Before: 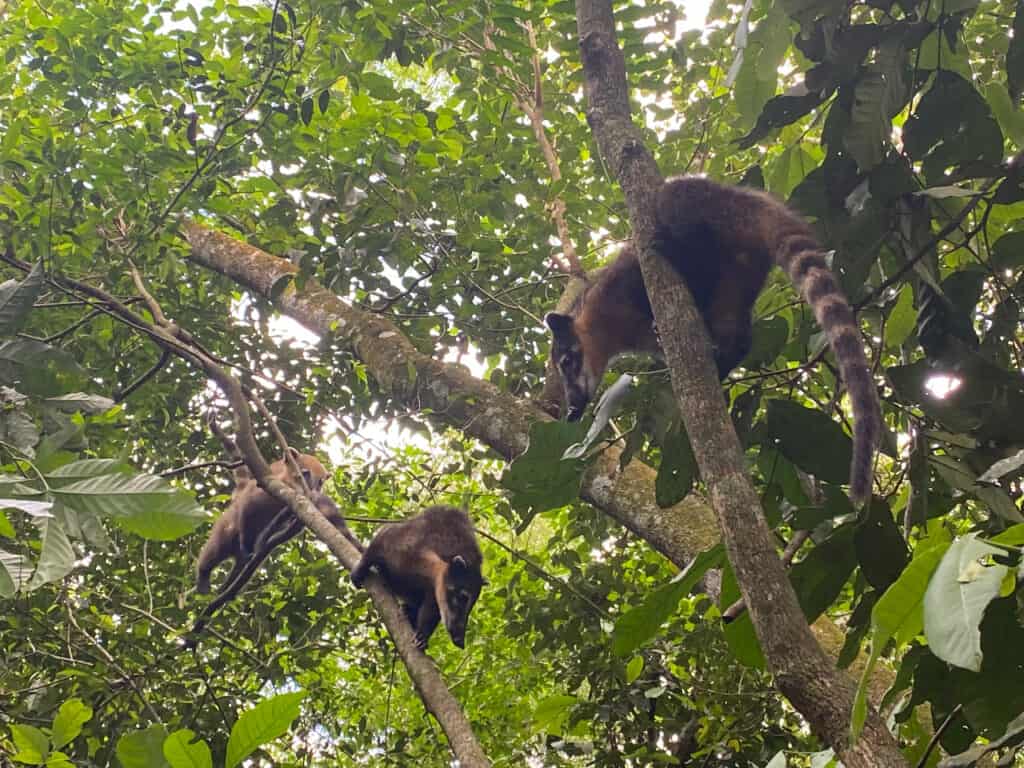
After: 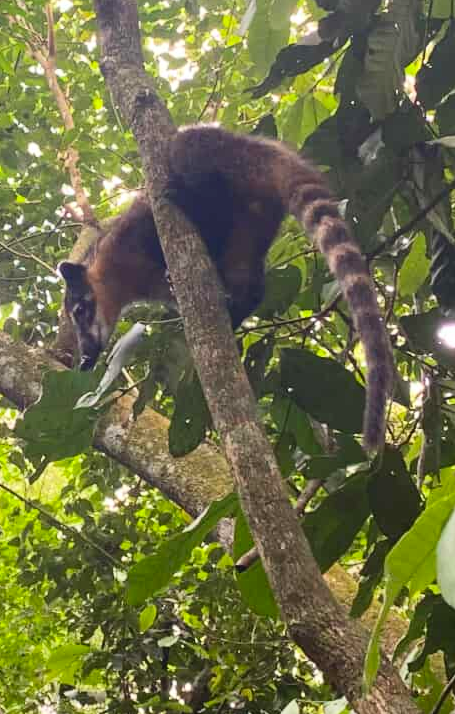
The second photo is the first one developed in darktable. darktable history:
crop: left 47.628%, top 6.643%, right 7.874%
contrast brightness saturation: contrast 0.2, brightness 0.16, saturation 0.22
